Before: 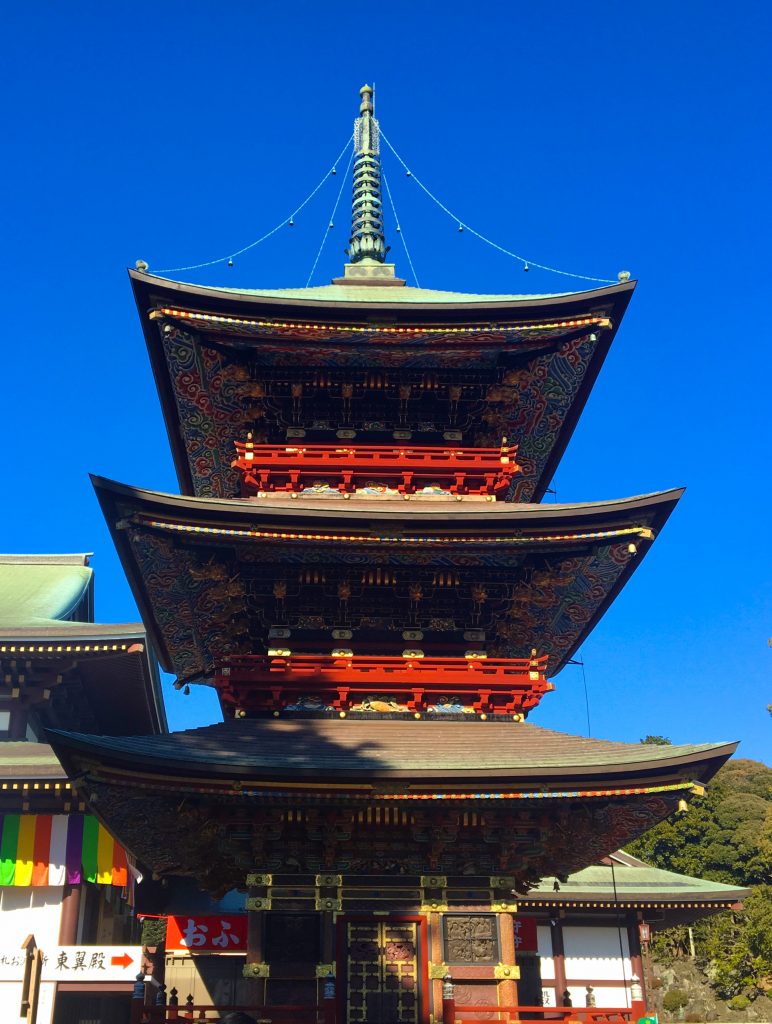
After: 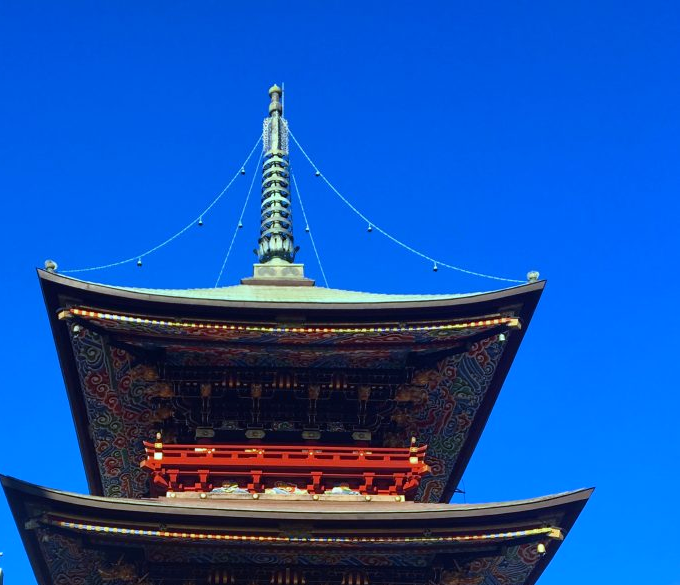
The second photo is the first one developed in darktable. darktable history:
white balance: red 0.924, blue 1.095
crop and rotate: left 11.812%, bottom 42.776%
